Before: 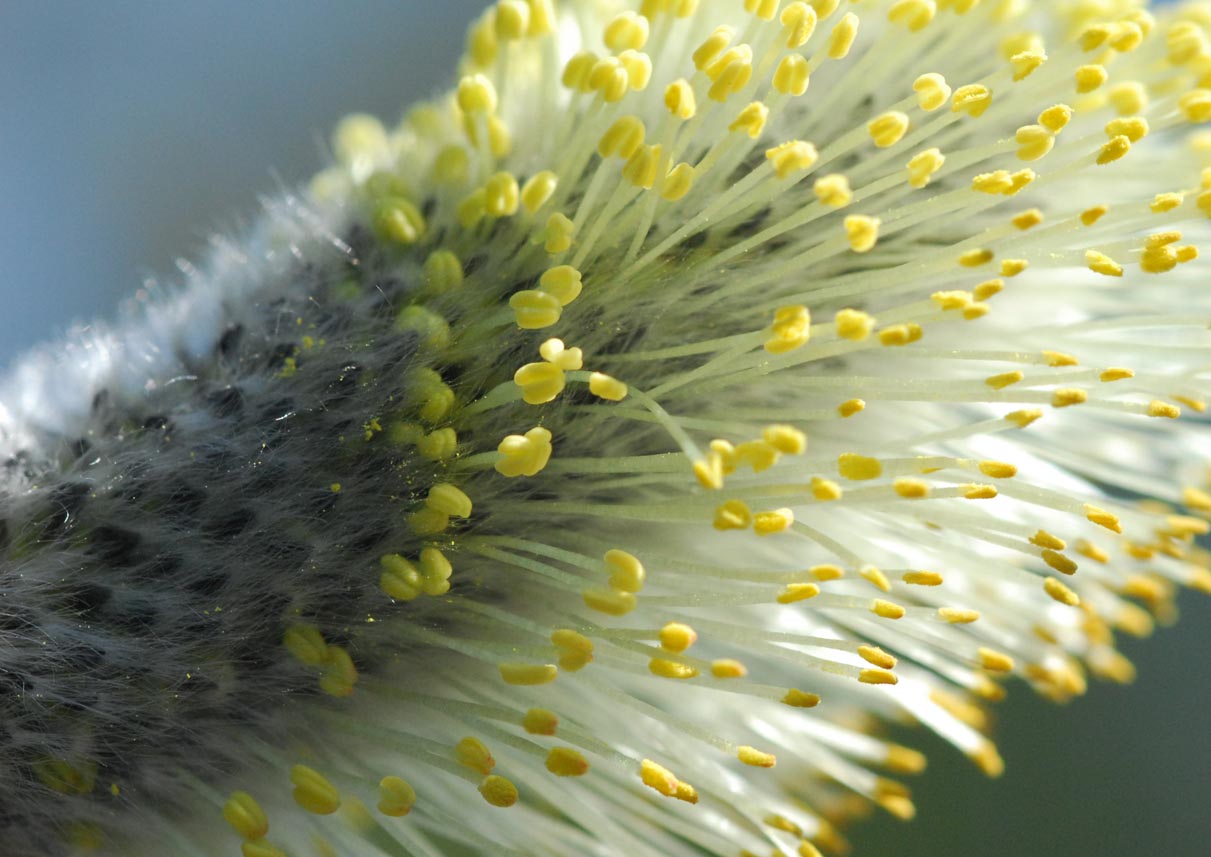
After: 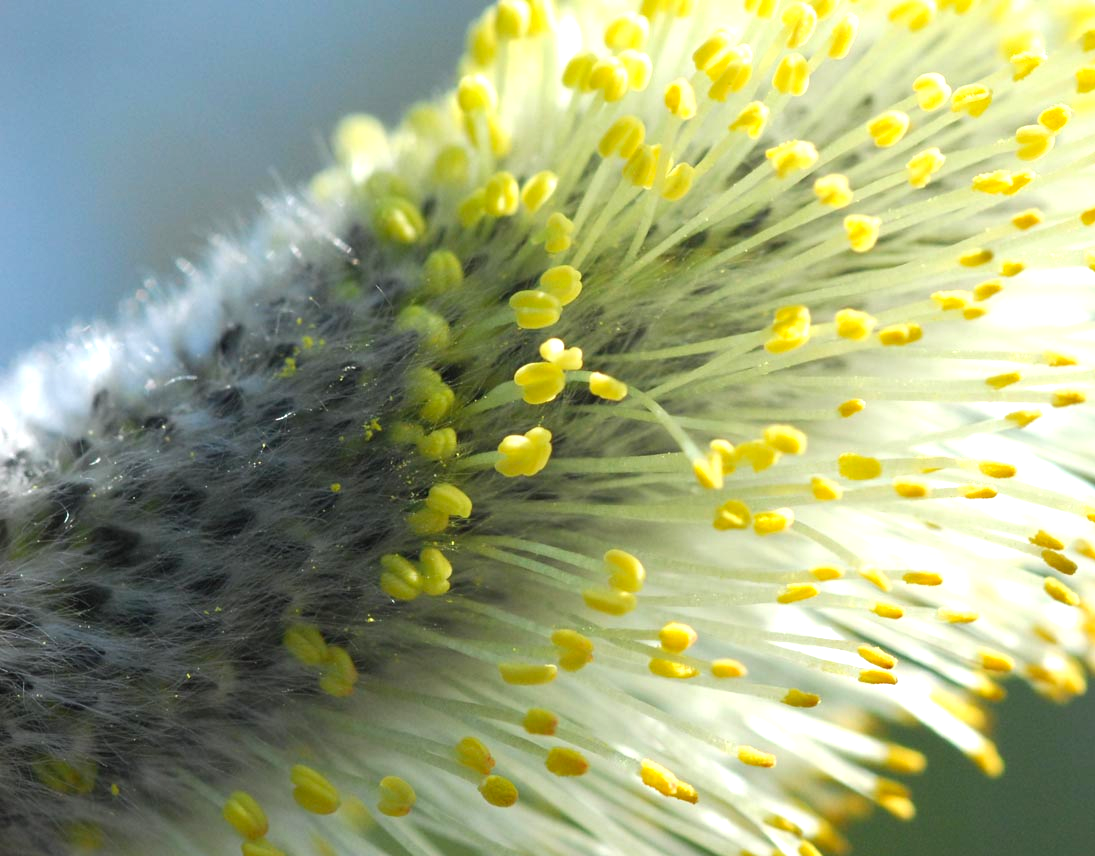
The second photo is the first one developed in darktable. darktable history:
contrast brightness saturation: saturation 0.1
exposure: black level correction 0, exposure 1.2 EV, compensate exposure bias true, compensate highlight preservation false
crop: right 9.509%, bottom 0.031%
